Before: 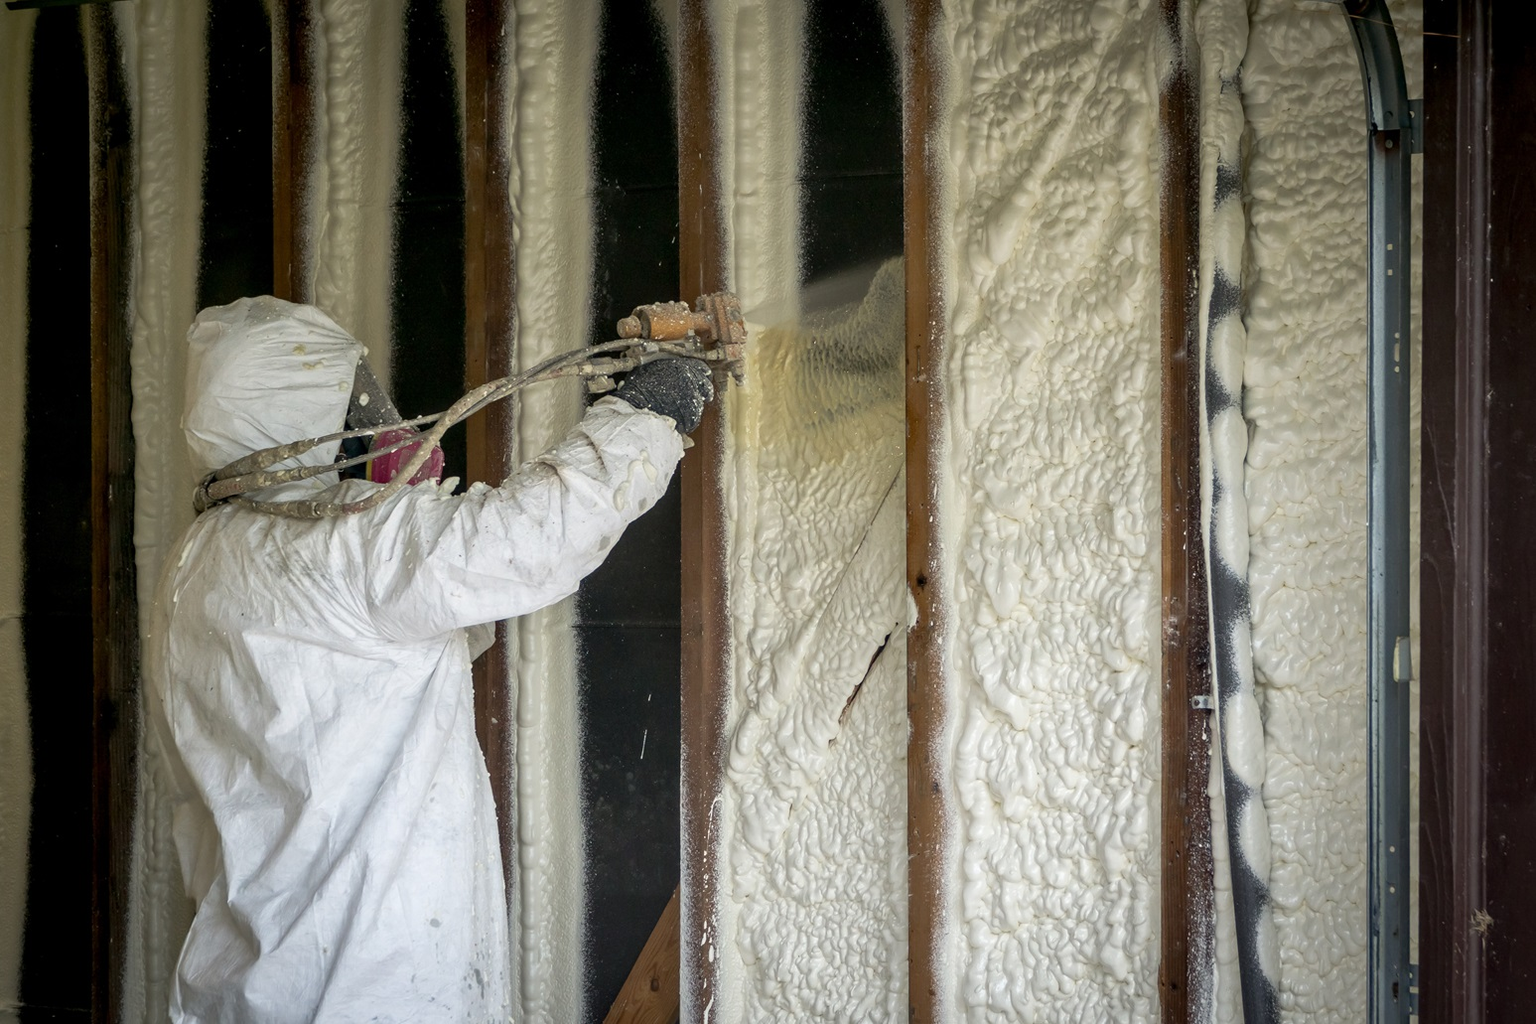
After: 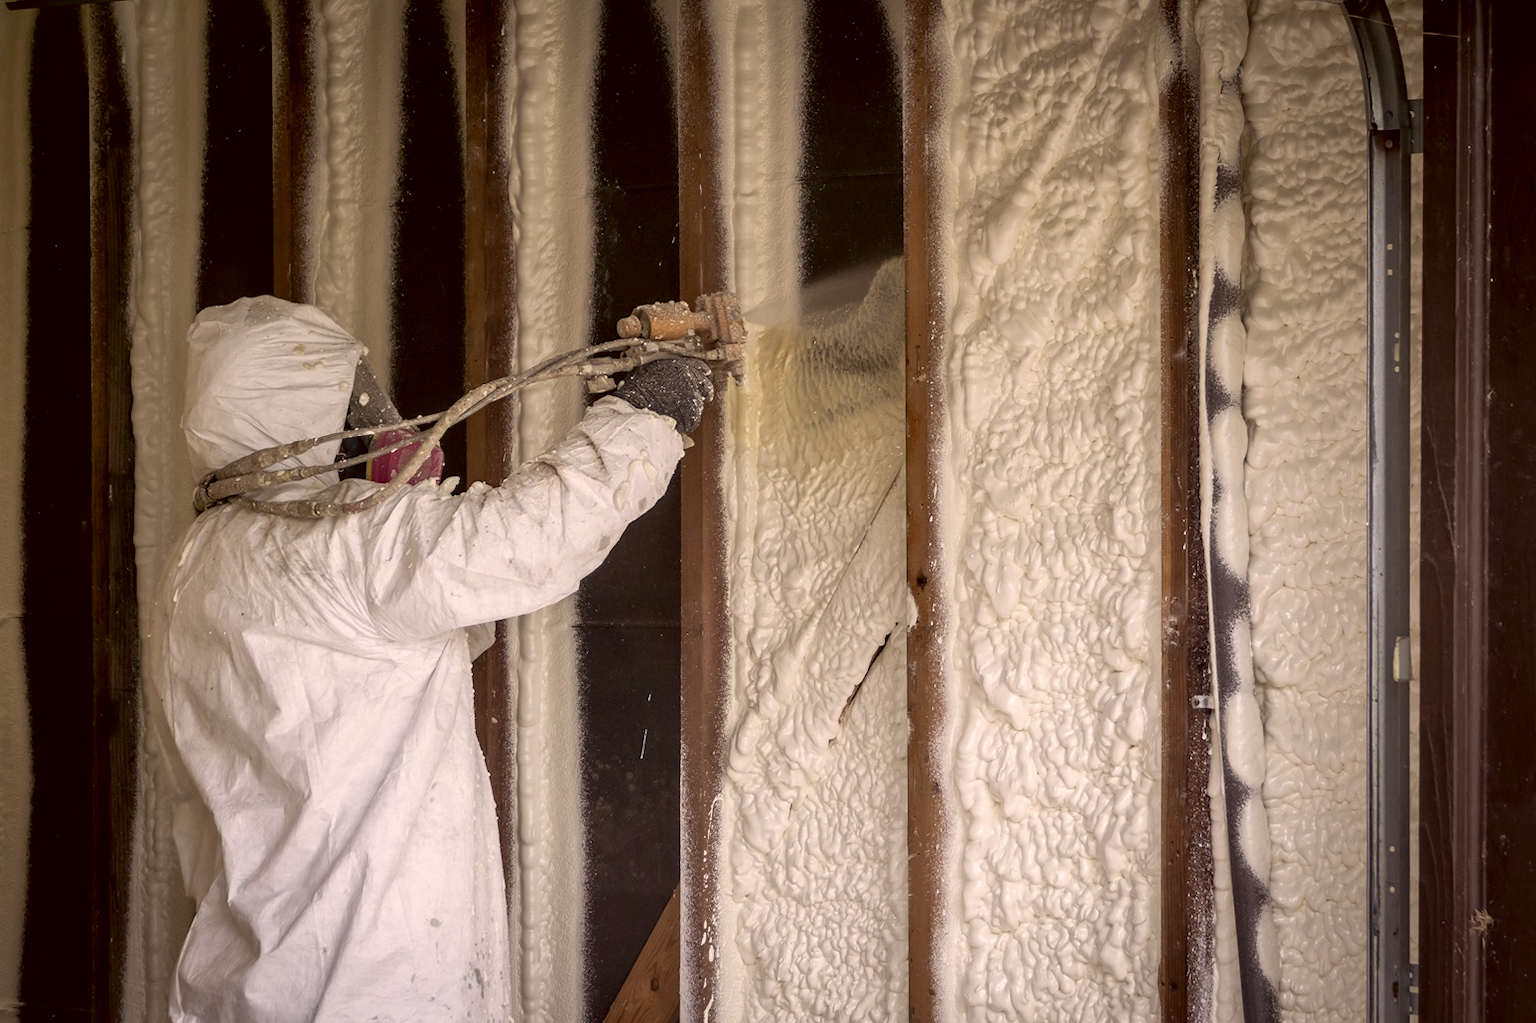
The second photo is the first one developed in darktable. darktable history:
color correction: highlights a* 10.22, highlights b* 9.79, shadows a* 9.05, shadows b* 7.7, saturation 0.805
